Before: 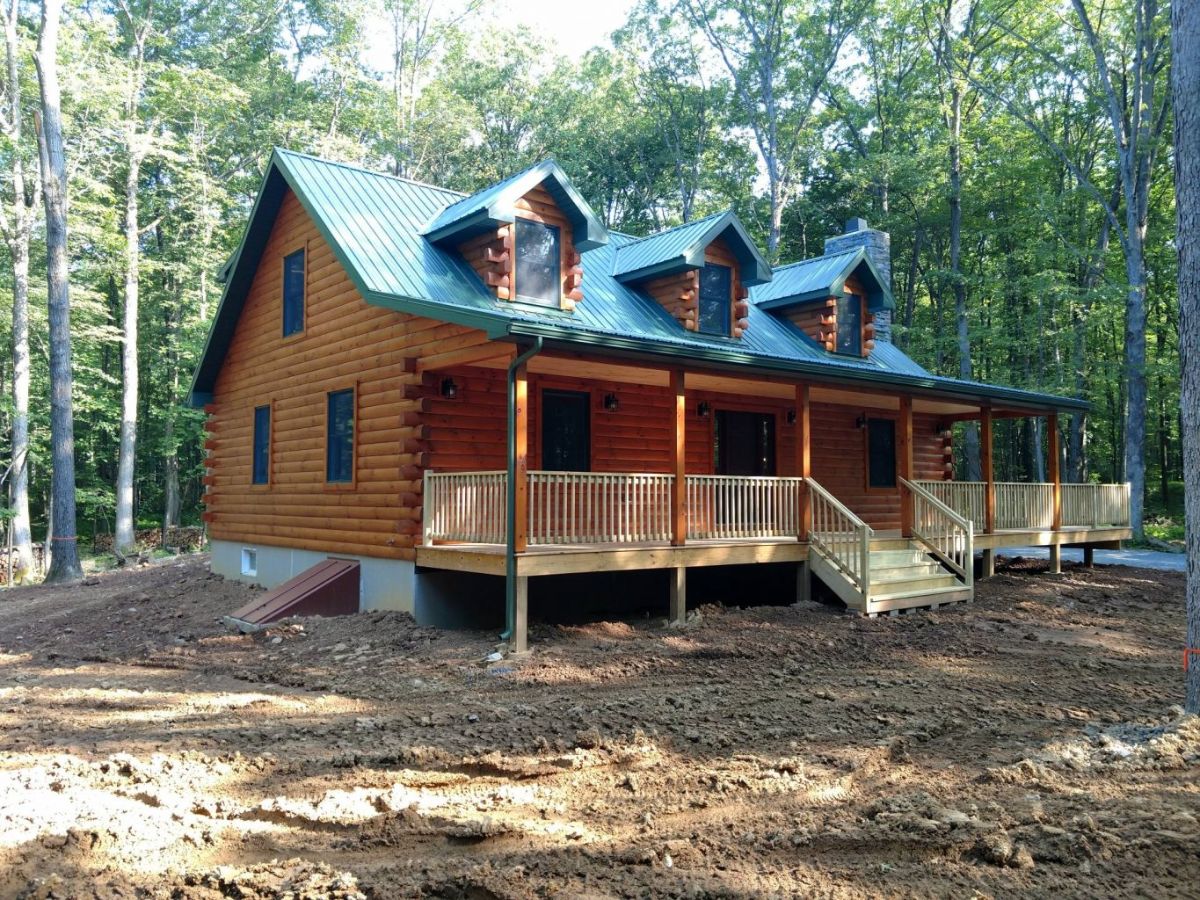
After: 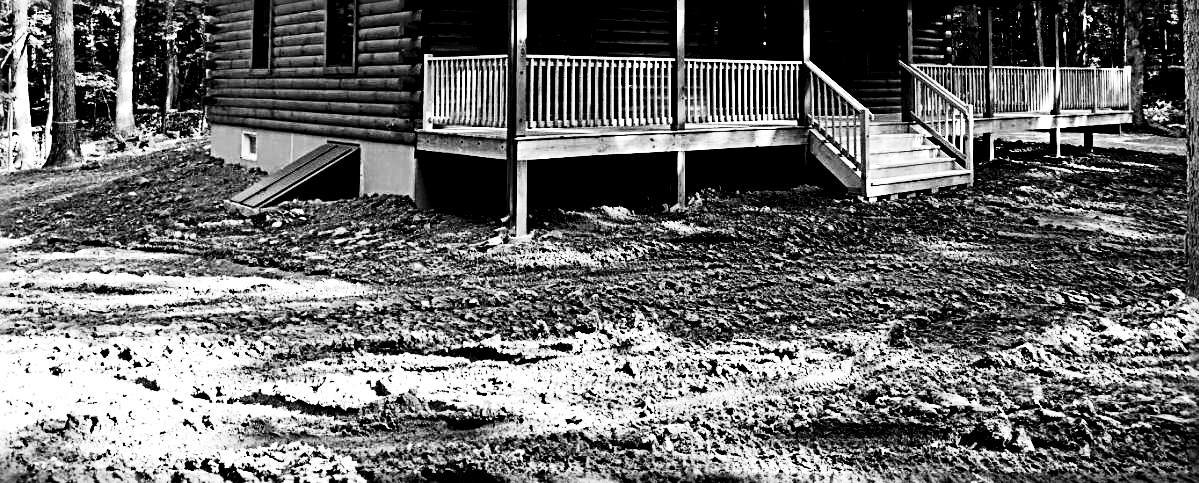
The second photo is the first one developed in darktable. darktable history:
contrast brightness saturation: contrast 0.02, brightness -1, saturation -1
sharpen: radius 3.69, amount 0.928
color balance rgb: perceptual saturation grading › global saturation 10%, global vibrance 10%
crop and rotate: top 46.237%
rgb curve: curves: ch0 [(0, 0) (0.21, 0.15) (0.24, 0.21) (0.5, 0.75) (0.75, 0.96) (0.89, 0.99) (1, 1)]; ch1 [(0, 0.02) (0.21, 0.13) (0.25, 0.2) (0.5, 0.67) (0.75, 0.9) (0.89, 0.97) (1, 1)]; ch2 [(0, 0.02) (0.21, 0.13) (0.25, 0.2) (0.5, 0.67) (0.75, 0.9) (0.89, 0.97) (1, 1)], compensate middle gray true
rgb levels: levels [[0.027, 0.429, 0.996], [0, 0.5, 1], [0, 0.5, 1]]
